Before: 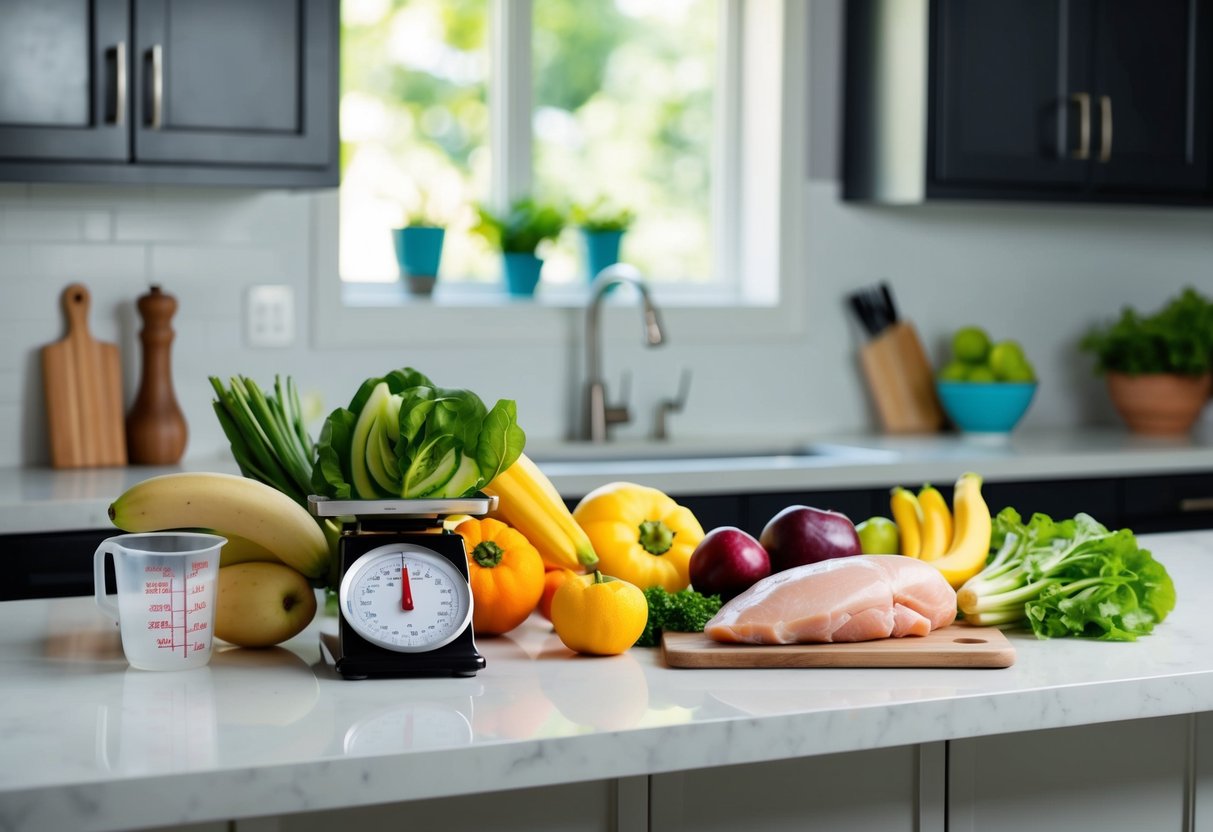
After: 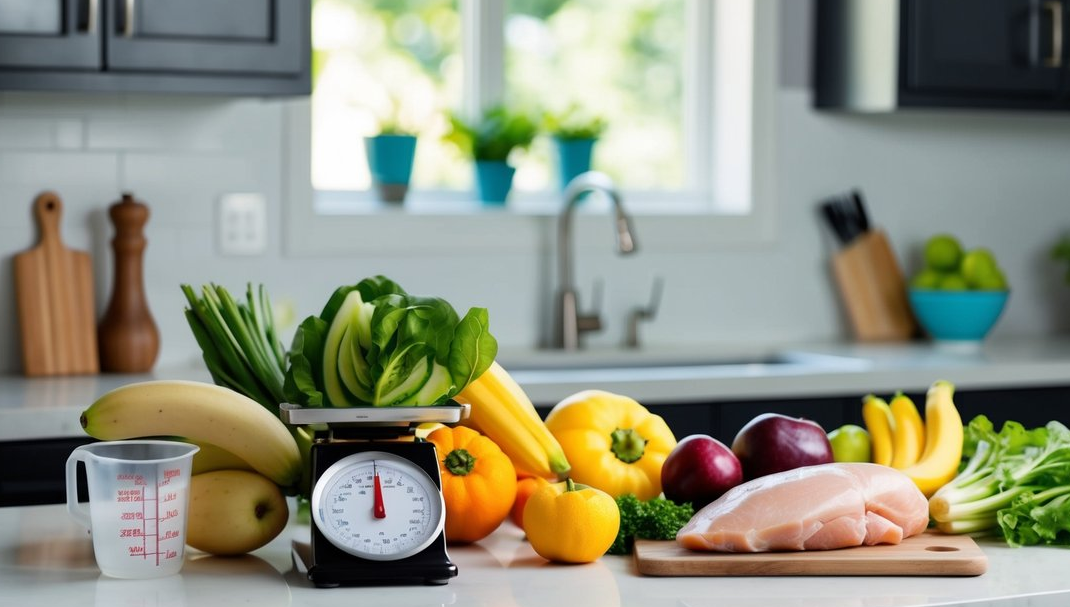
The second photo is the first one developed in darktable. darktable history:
crop and rotate: left 2.376%, top 11.174%, right 9.343%, bottom 15.853%
